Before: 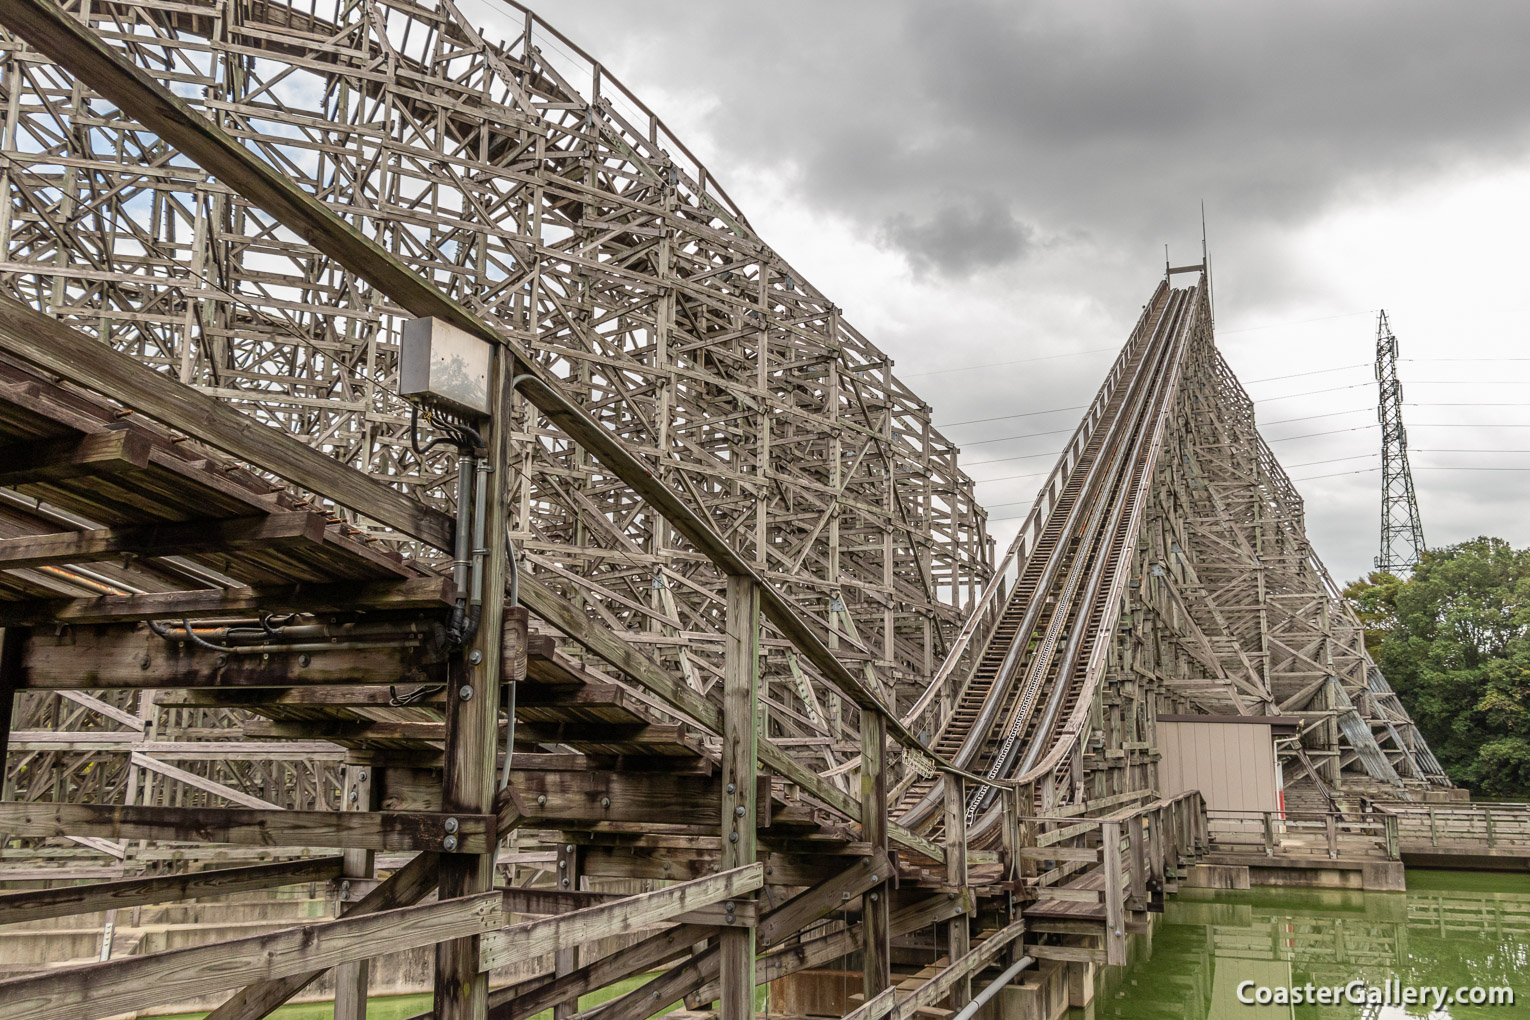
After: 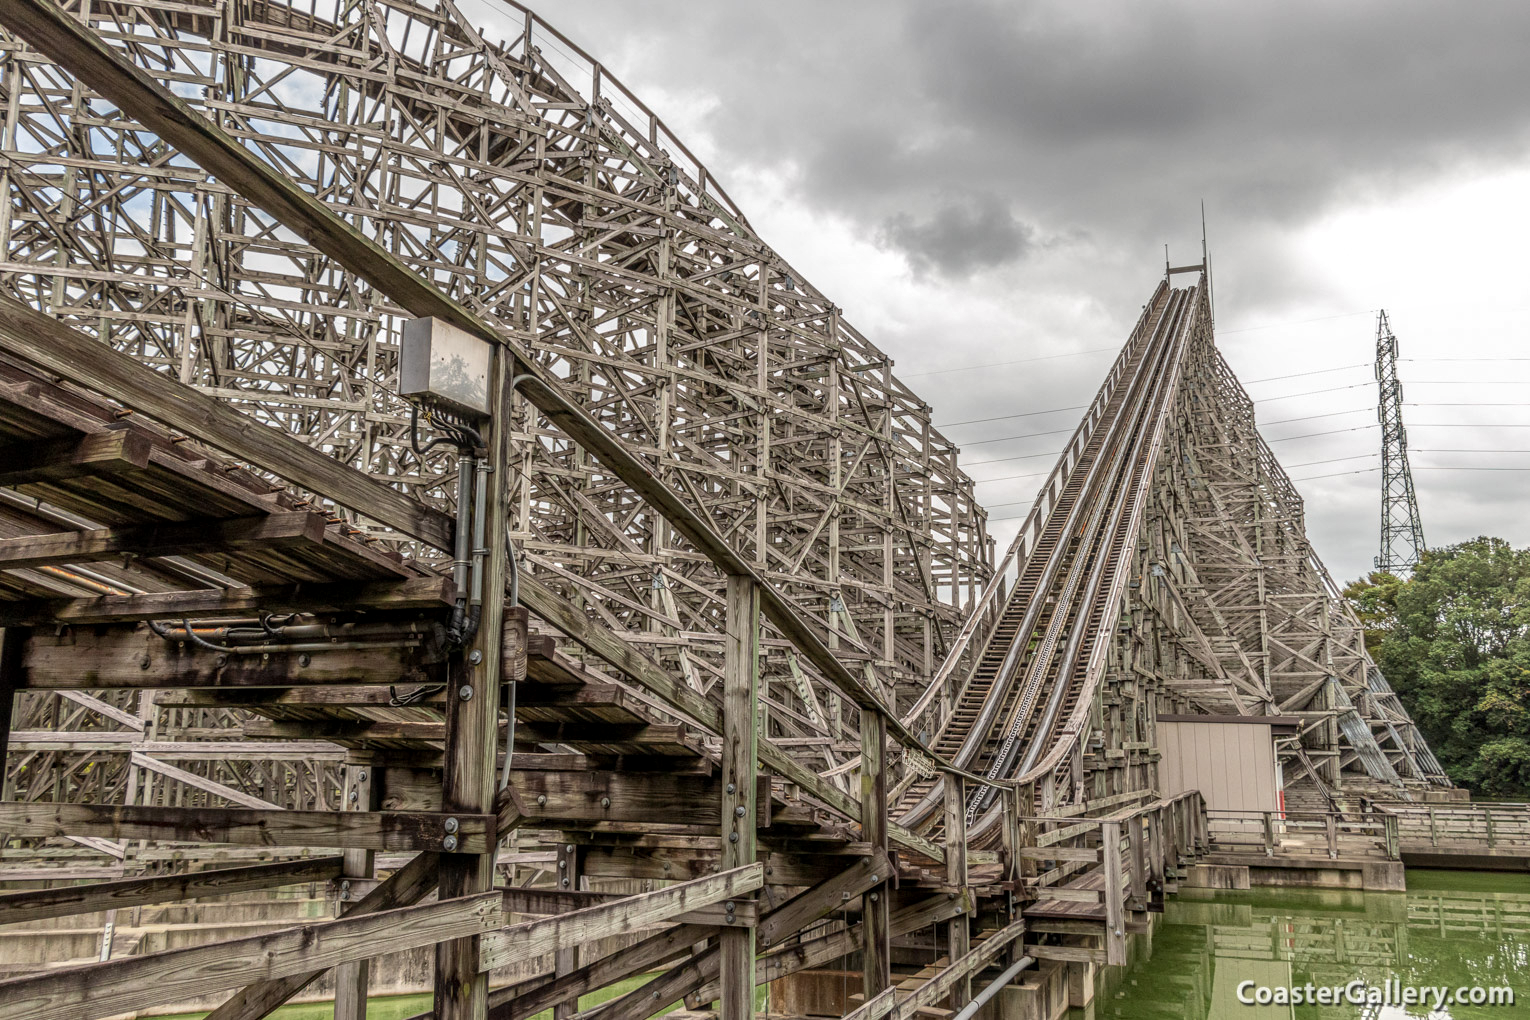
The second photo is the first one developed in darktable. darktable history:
local contrast: highlights 0%, shadows 0%, detail 133%
contrast brightness saturation: saturation -0.05
